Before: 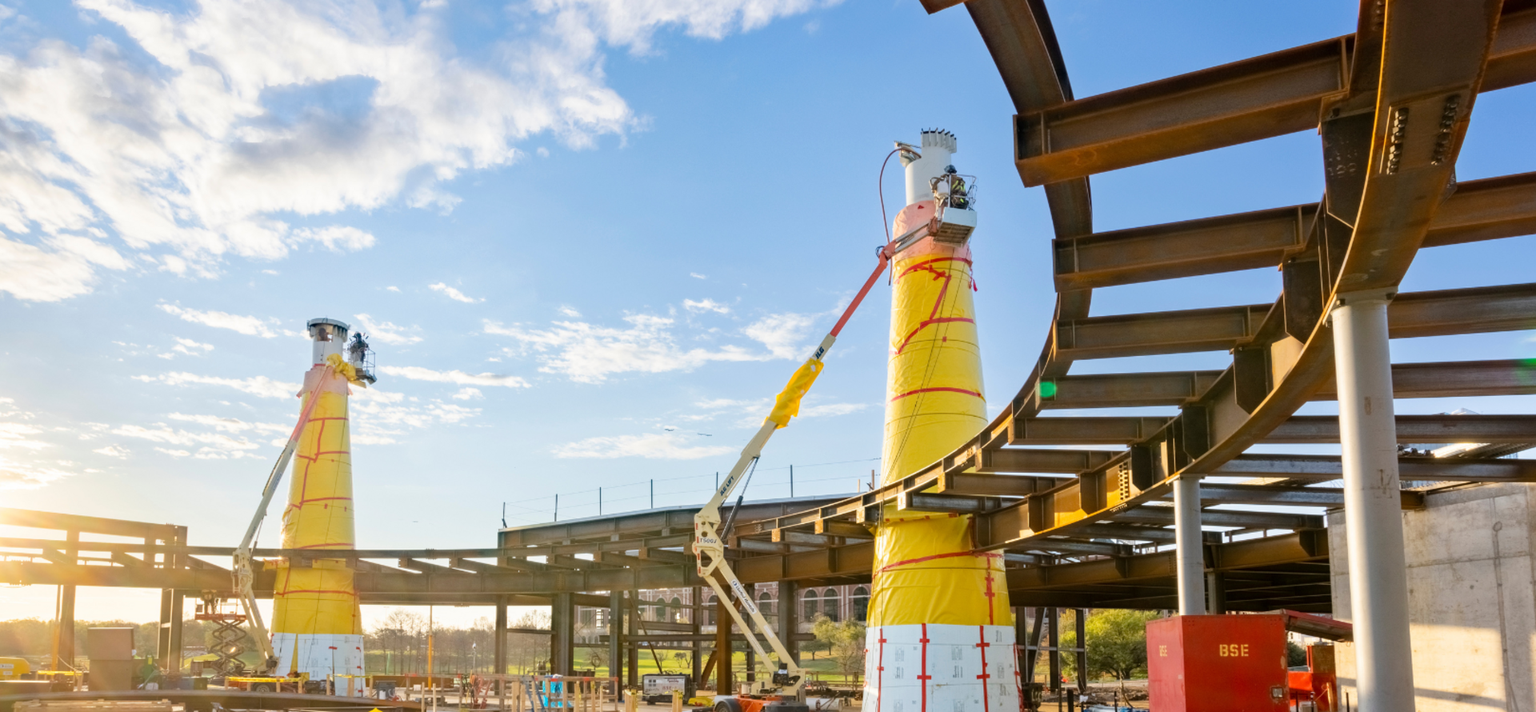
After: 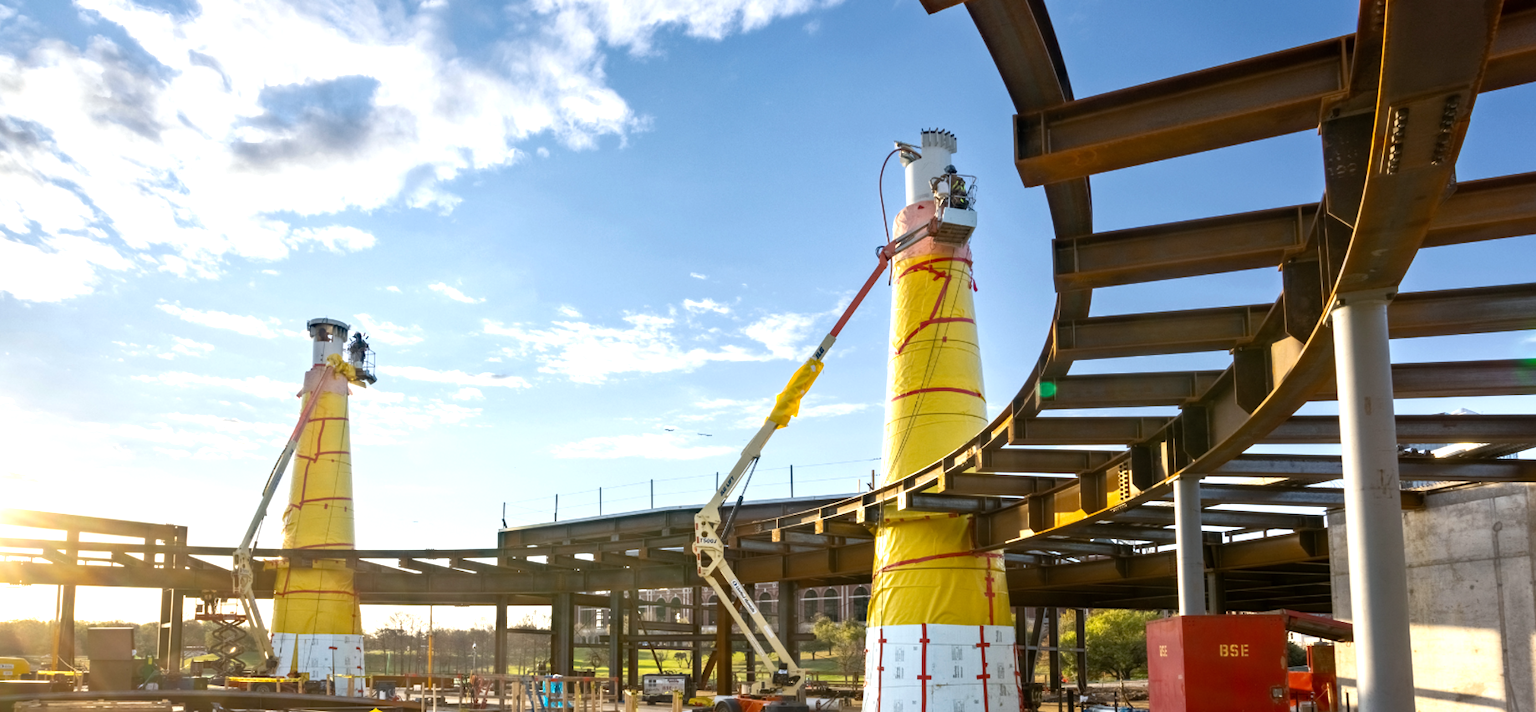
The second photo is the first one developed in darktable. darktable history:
white balance: red 0.982, blue 1.018
exposure: exposure 0.4 EV, compensate highlight preservation false
rgb curve: curves: ch0 [(0, 0) (0.415, 0.237) (1, 1)]
